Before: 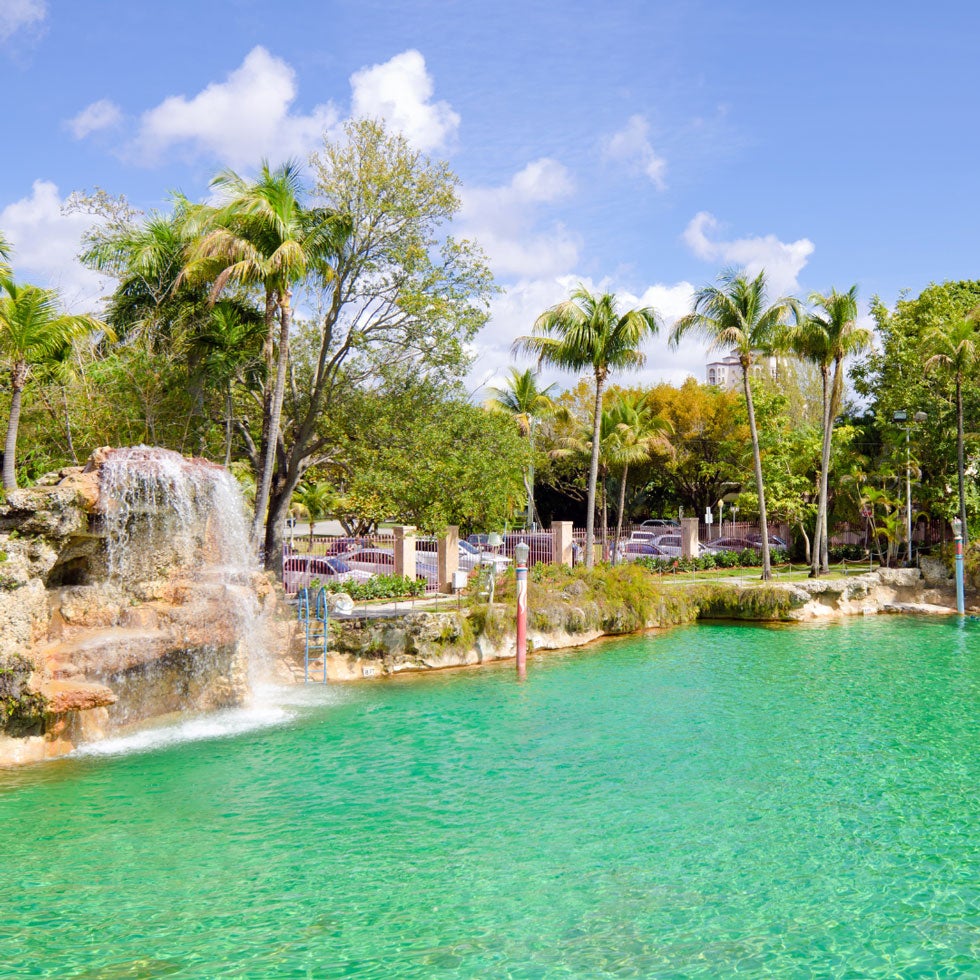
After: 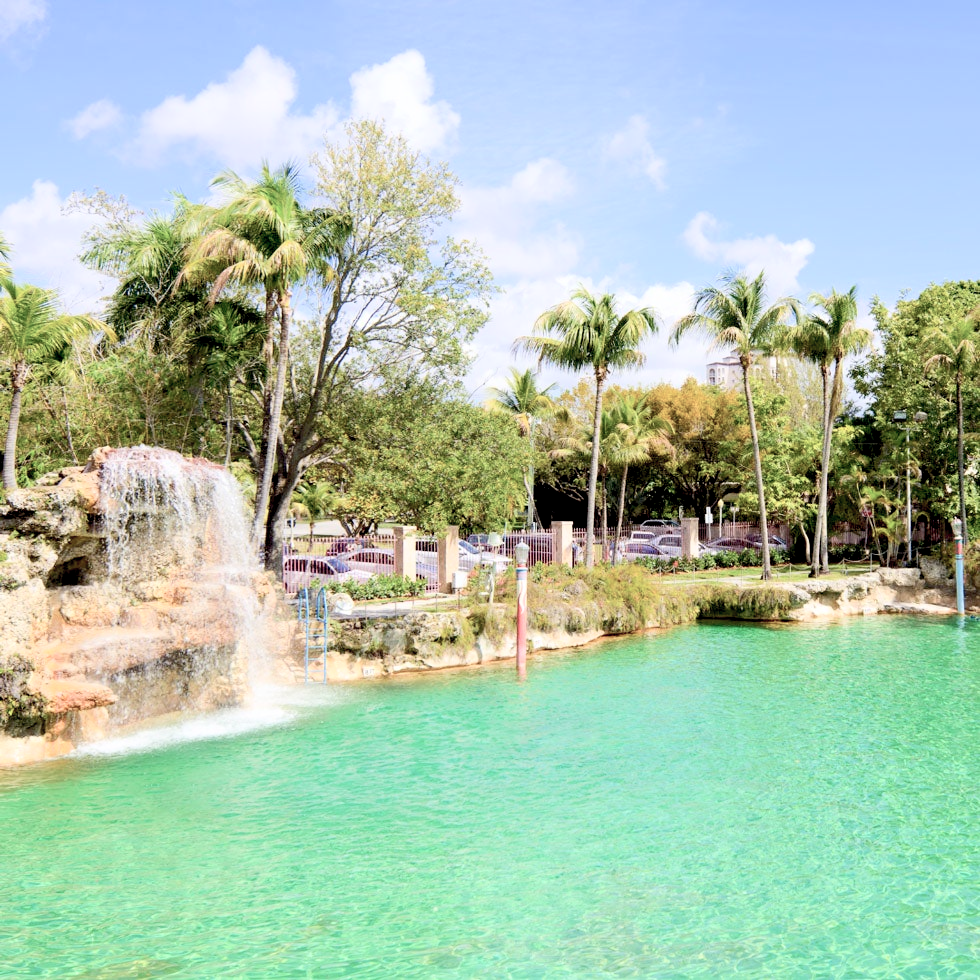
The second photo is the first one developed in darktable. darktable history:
shadows and highlights: shadows -70, highlights 35, soften with gaussian
exposure: black level correction 0.011, compensate highlight preservation false
base curve: curves: ch0 [(0, 0) (0.297, 0.298) (1, 1)], preserve colors none
contrast brightness saturation: contrast 0.2, brightness 0.16, saturation 0.22
color balance: input saturation 100.43%, contrast fulcrum 14.22%, output saturation 70.41%
